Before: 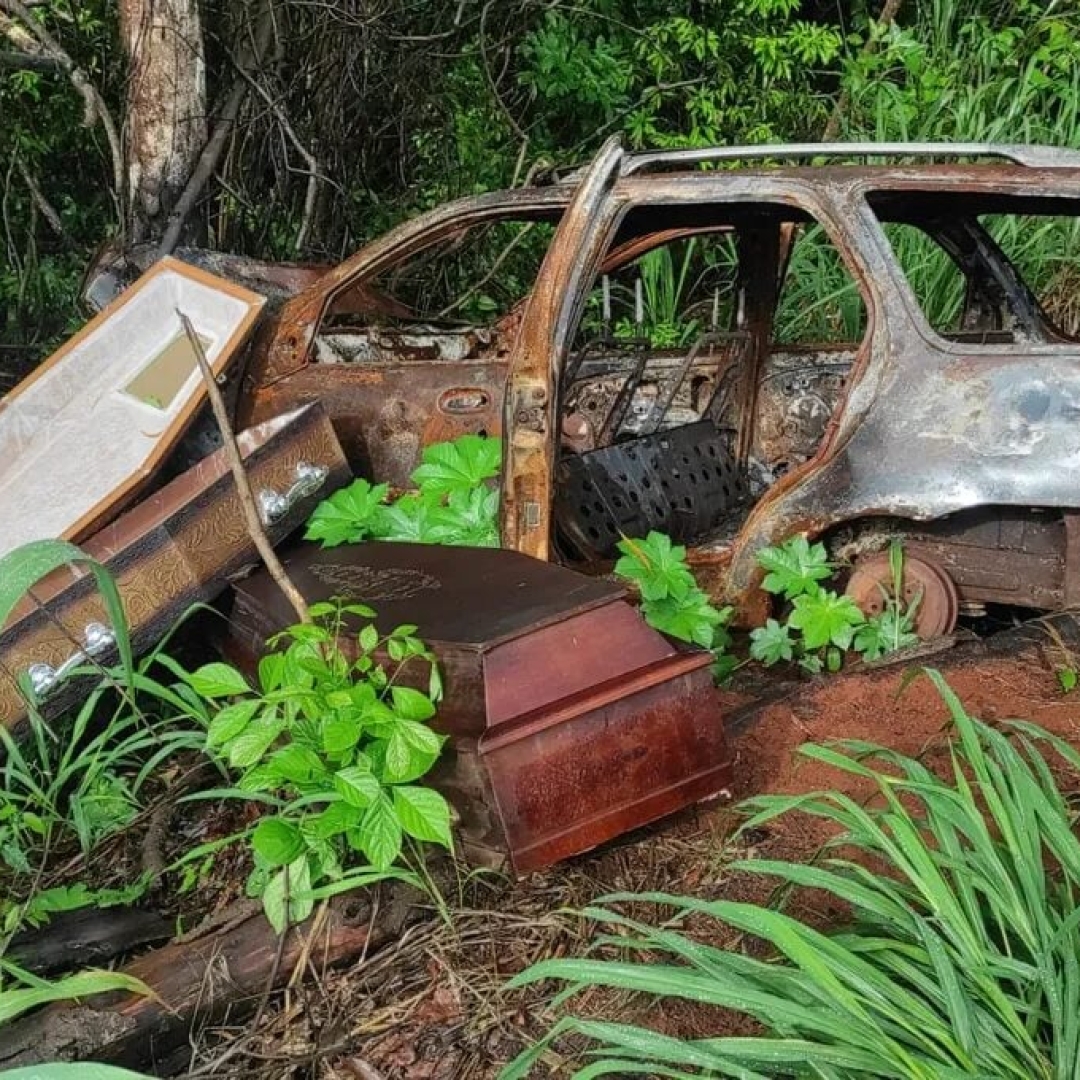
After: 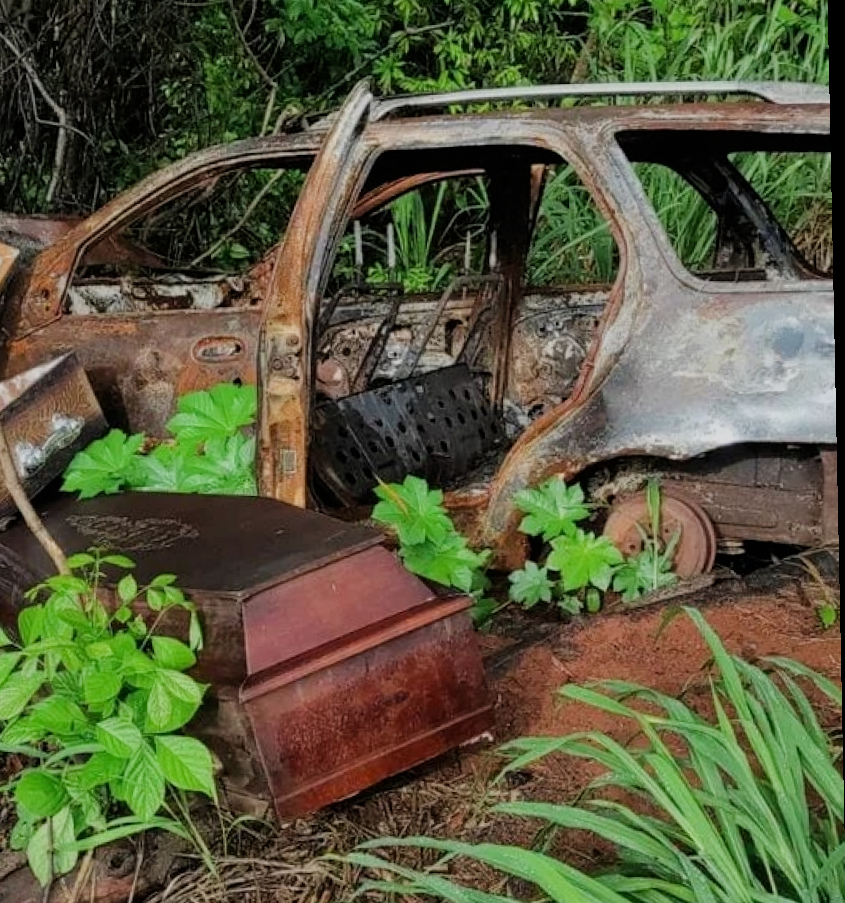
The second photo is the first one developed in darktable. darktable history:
crop: left 23.095%, top 5.827%, bottom 11.854%
filmic rgb: hardness 4.17
rotate and perspective: rotation -1.17°, automatic cropping off
